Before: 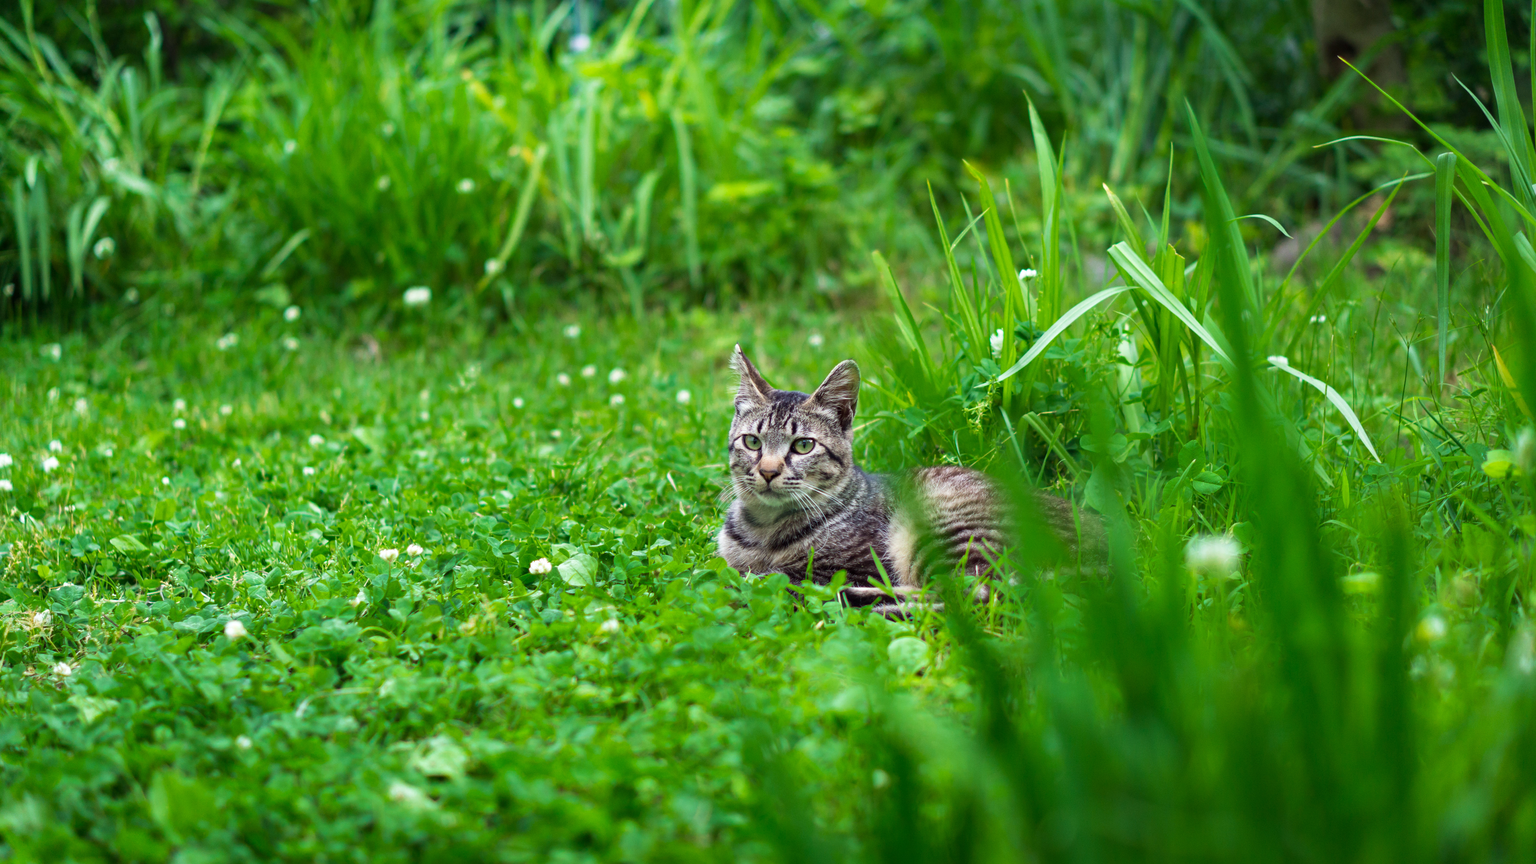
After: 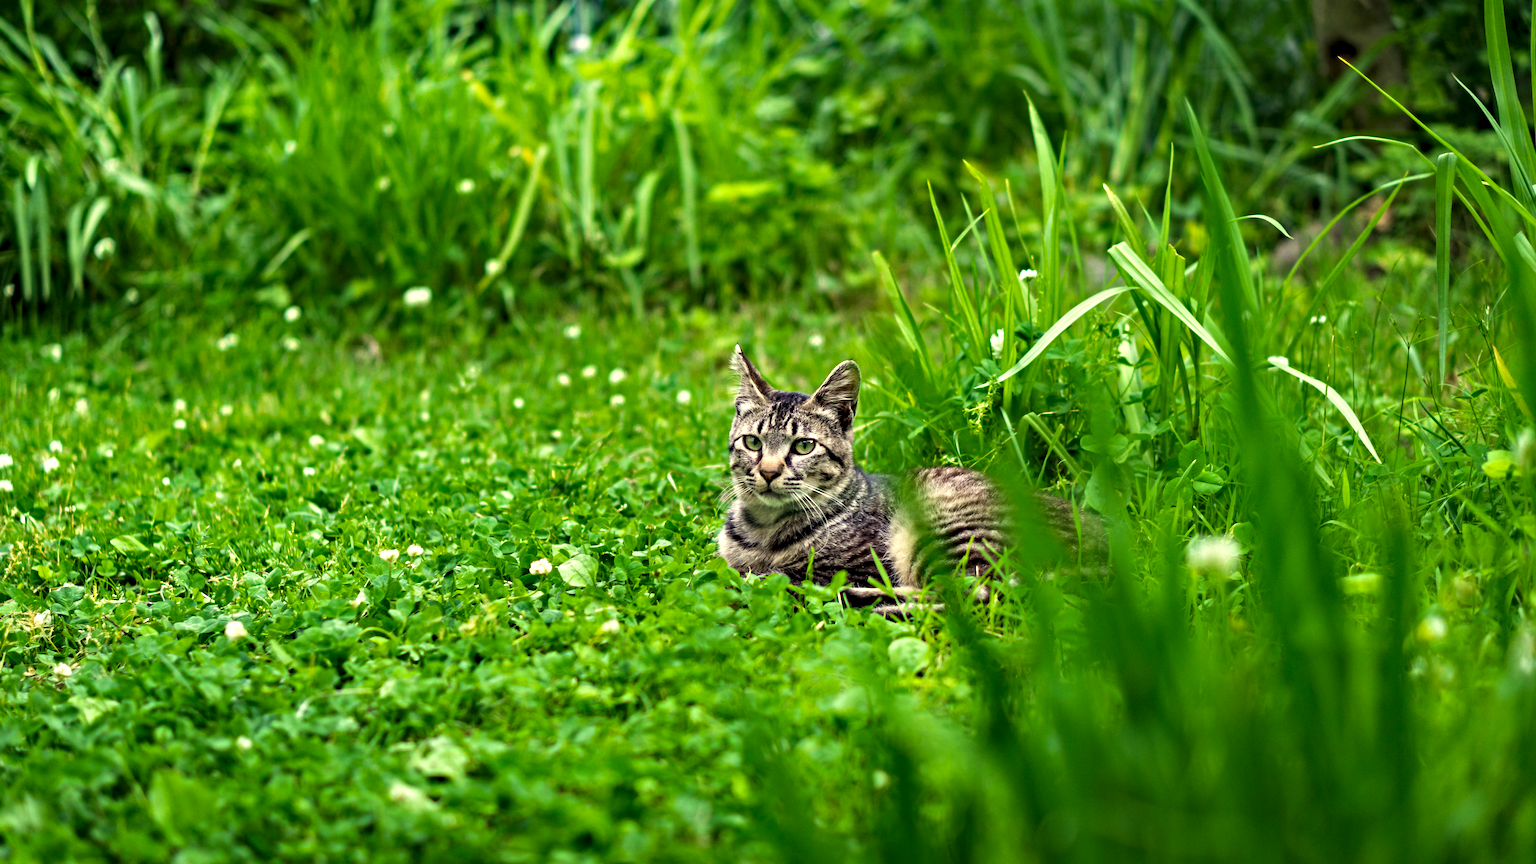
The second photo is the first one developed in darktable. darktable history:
color correction: highlights a* 1.39, highlights b* 17.84
contrast equalizer: y [[0.511, 0.558, 0.631, 0.632, 0.559, 0.512], [0.5 ×6], [0.507, 0.559, 0.627, 0.644, 0.647, 0.647], [0 ×6], [0 ×6]]
